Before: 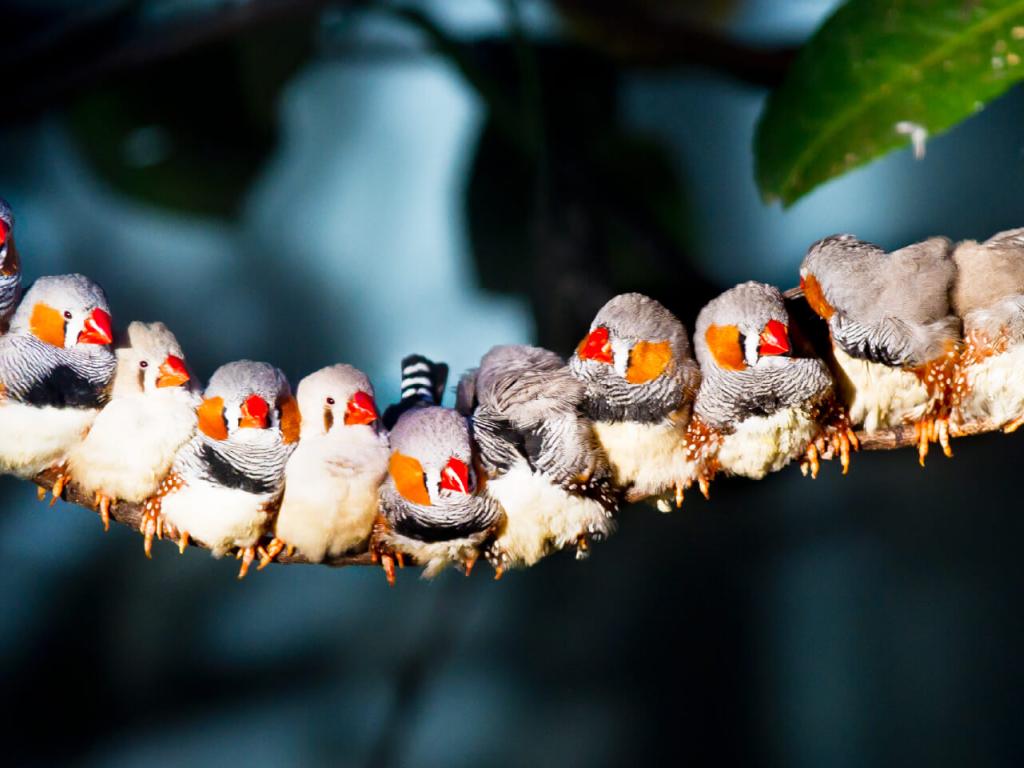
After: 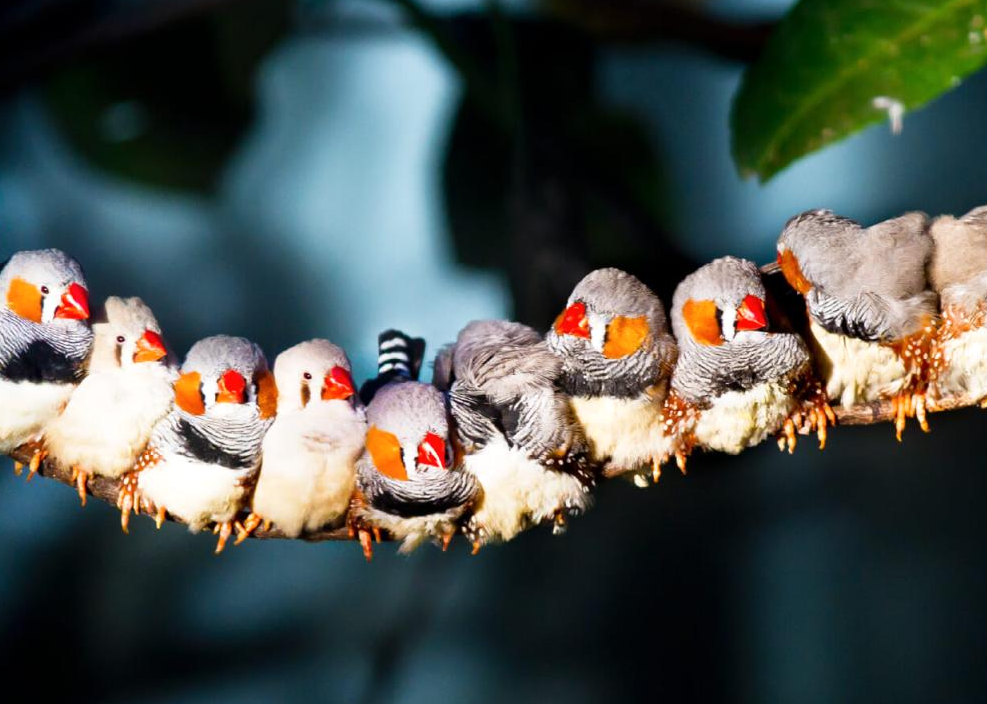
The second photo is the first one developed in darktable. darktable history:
crop: left 2.343%, top 3.318%, right 1.197%, bottom 4.984%
shadows and highlights: shadows -9.74, white point adjustment 1.38, highlights 9.49
